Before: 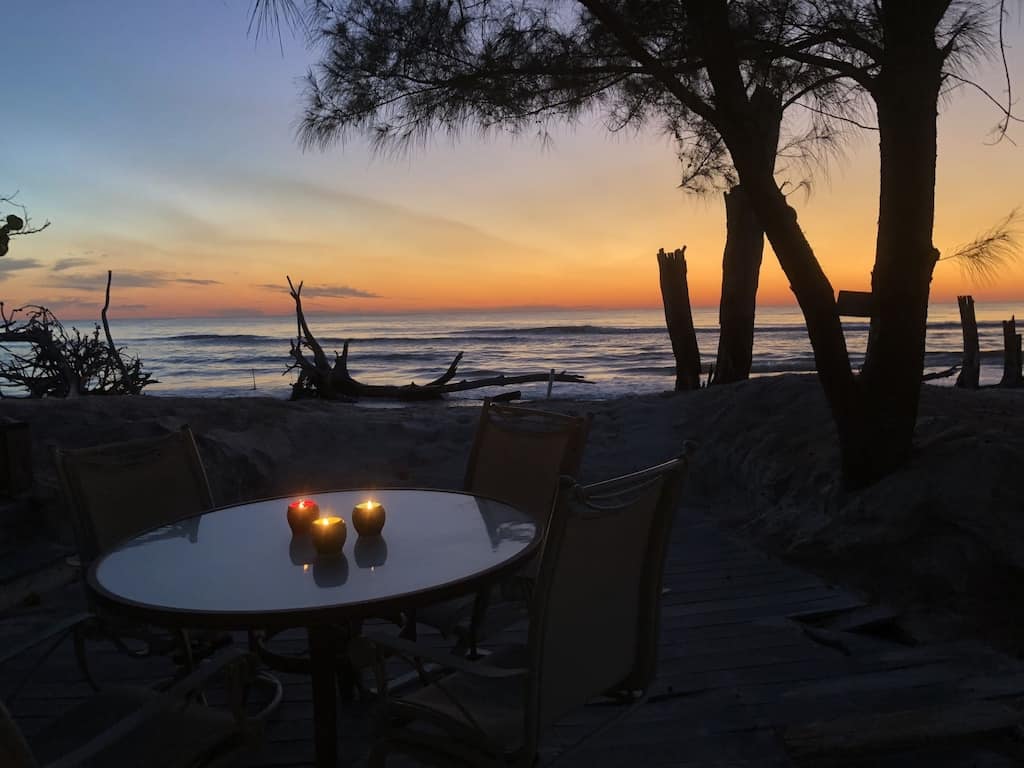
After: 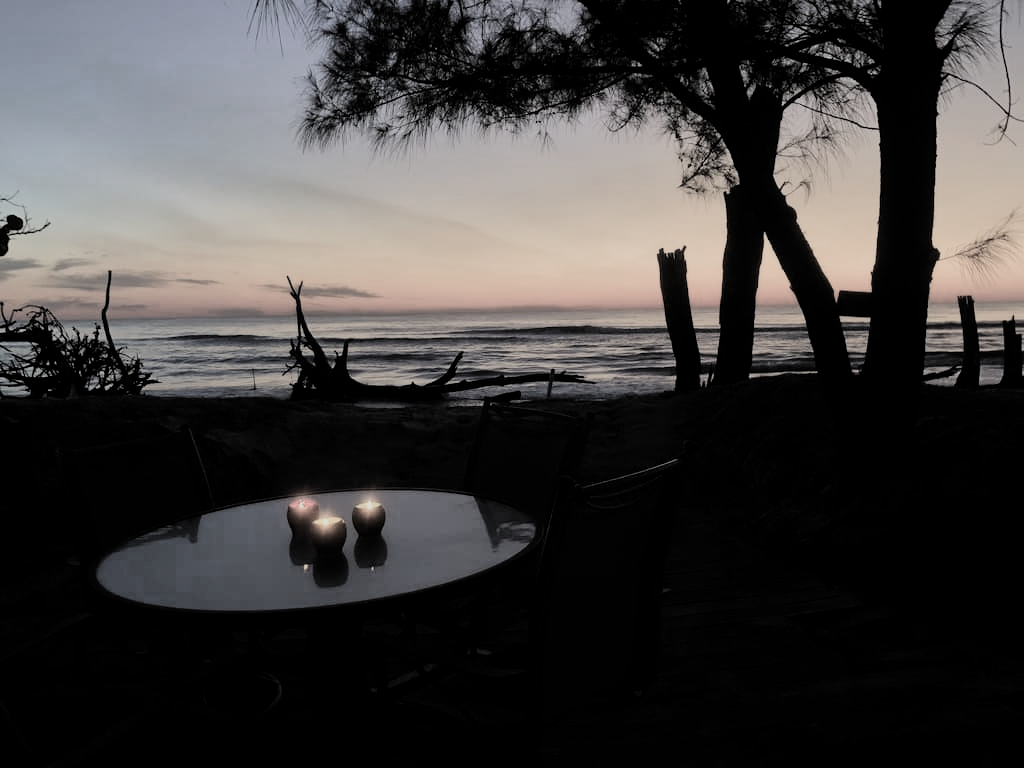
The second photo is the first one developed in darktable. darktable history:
filmic rgb: black relative exposure -5.03 EV, white relative exposure 3.97 EV, hardness 2.9, contrast 1.301, highlights saturation mix -31.01%, color science v5 (2021), contrast in shadows safe, contrast in highlights safe
